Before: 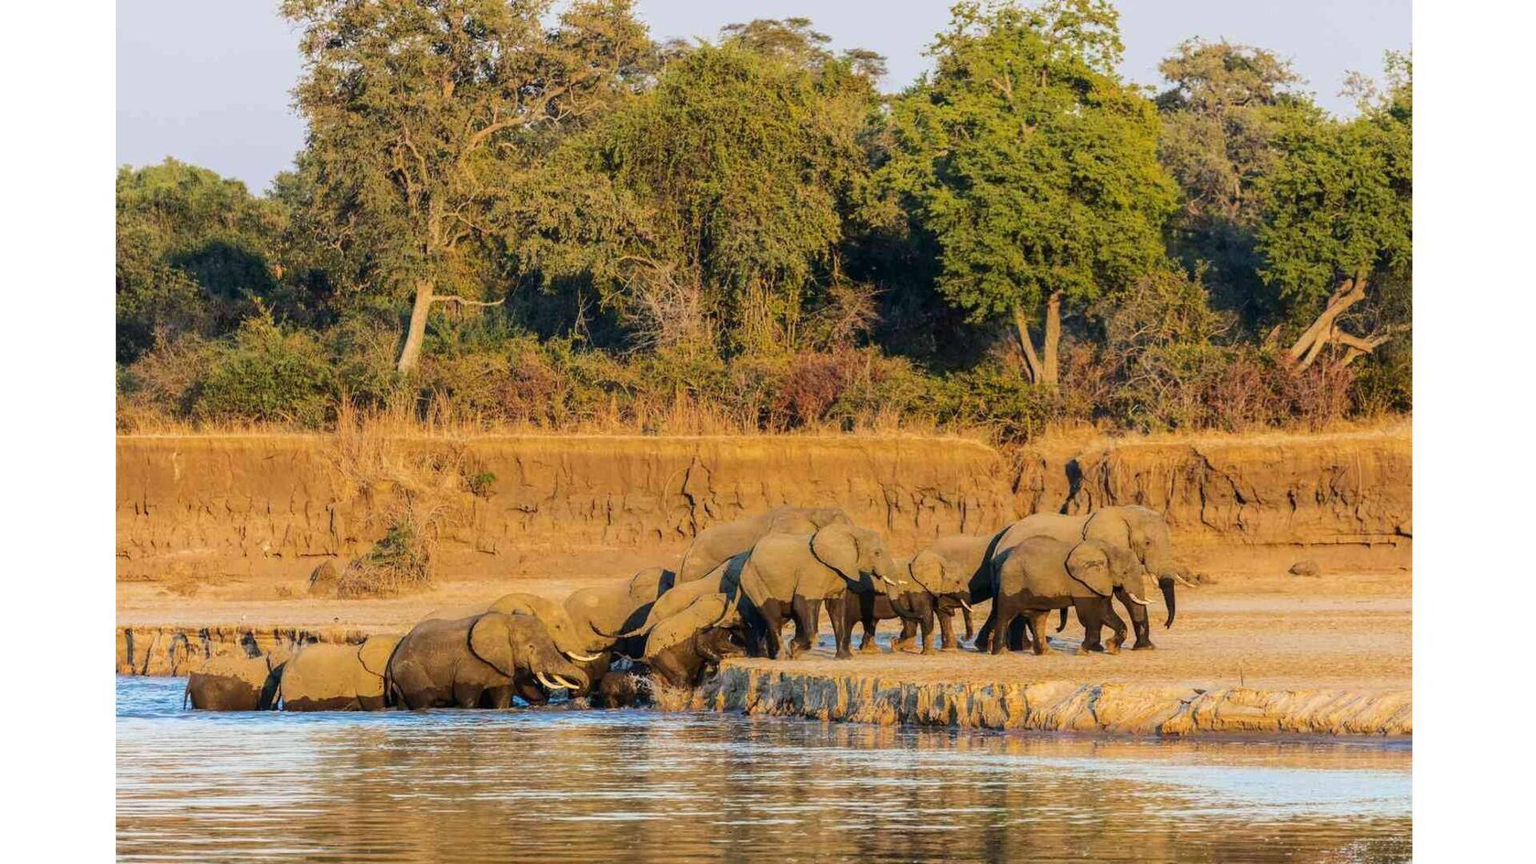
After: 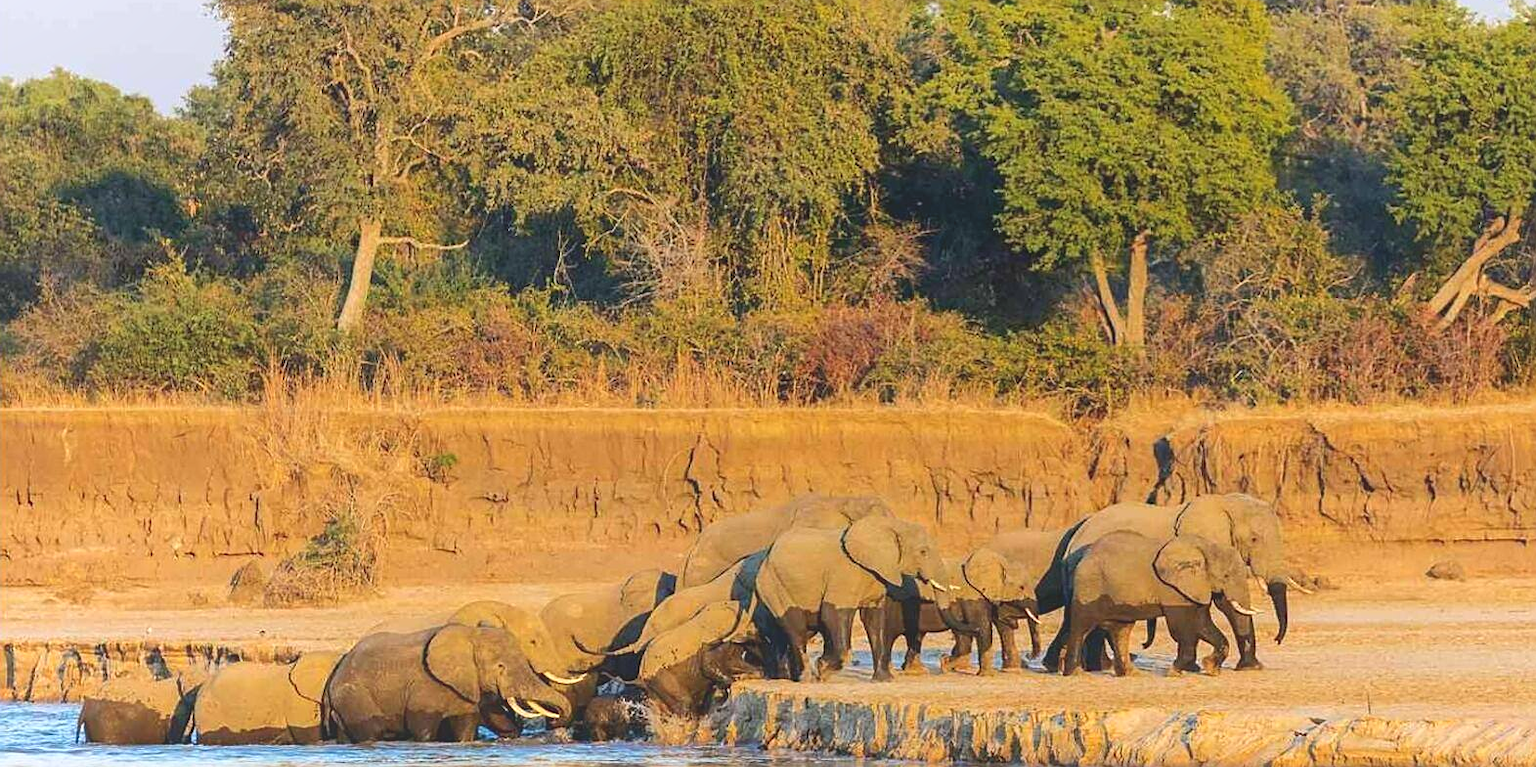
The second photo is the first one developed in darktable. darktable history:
crop: left 7.938%, top 11.794%, right 10.187%, bottom 15.46%
shadows and highlights: shadows 36.71, highlights -27.77, soften with gaussian
local contrast: detail 71%
contrast brightness saturation: saturation -0.065
sharpen: on, module defaults
exposure: black level correction 0, exposure 0.499 EV, compensate highlight preservation false
